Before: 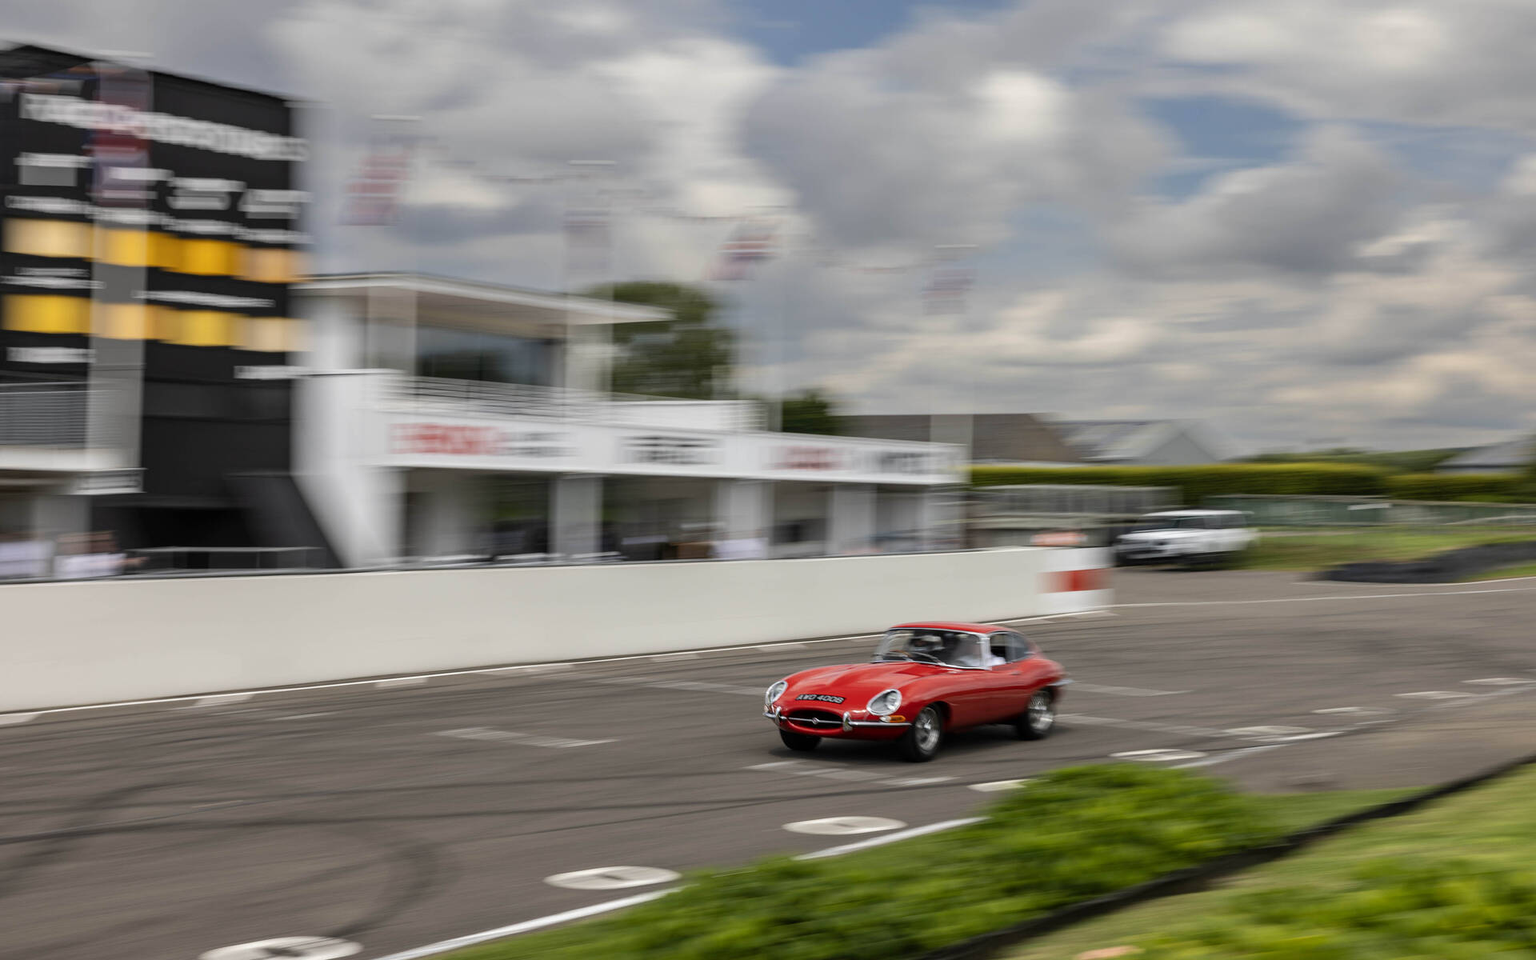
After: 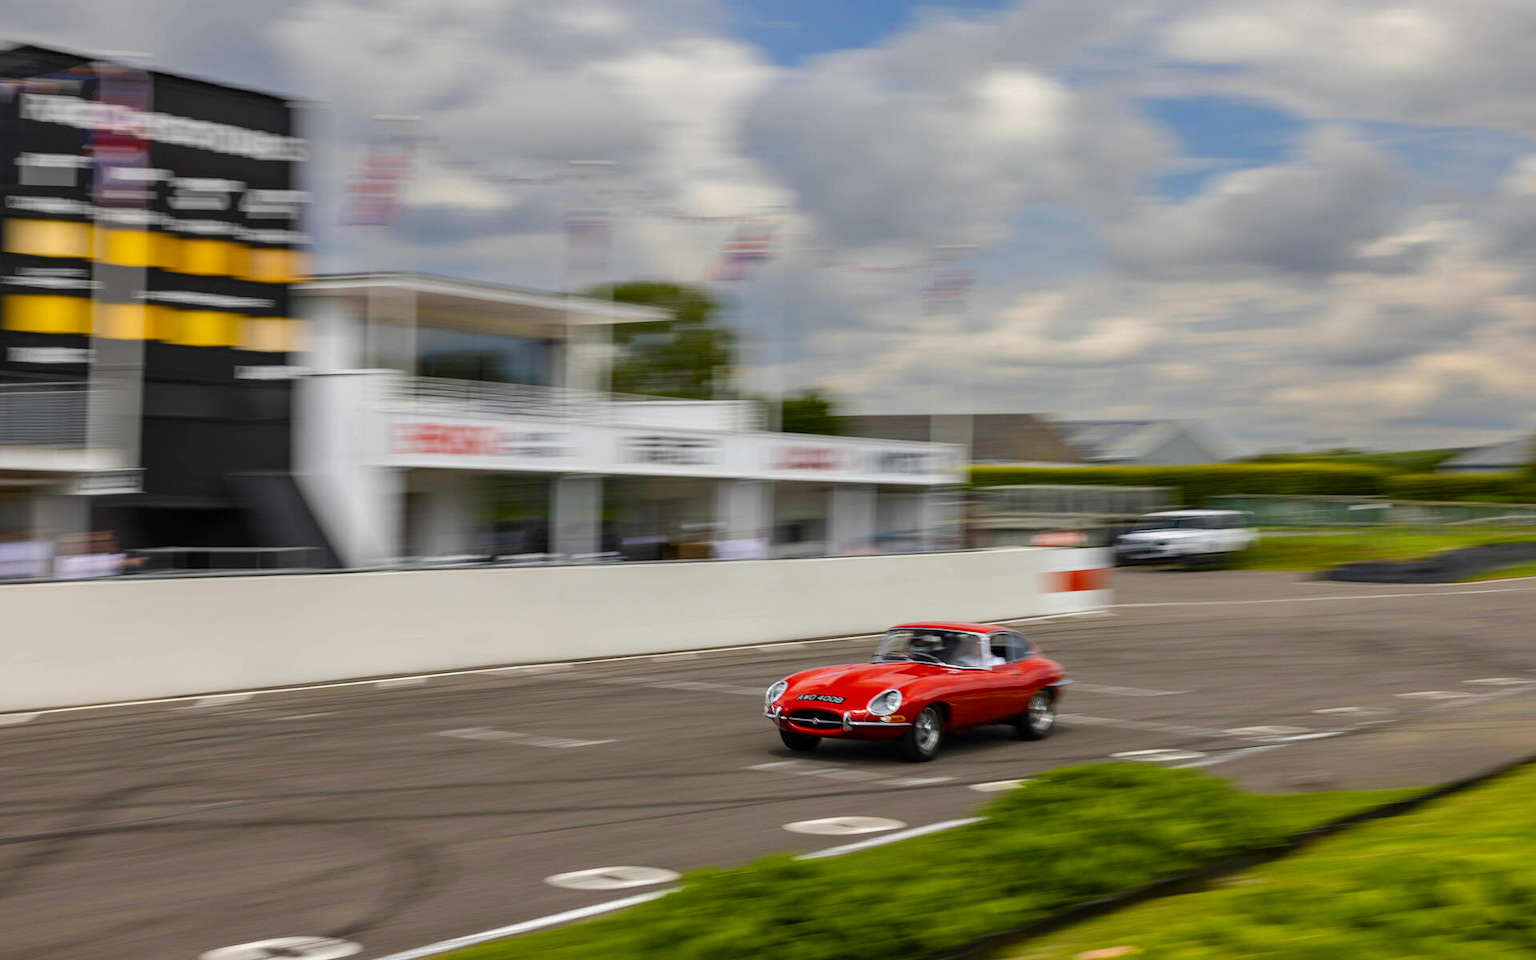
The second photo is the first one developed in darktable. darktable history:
color balance rgb: linear chroma grading › global chroma 49.818%, perceptual saturation grading › global saturation 0.803%, perceptual saturation grading › highlights -15.573%, perceptual saturation grading › shadows 23.964%, global vibrance 20%
